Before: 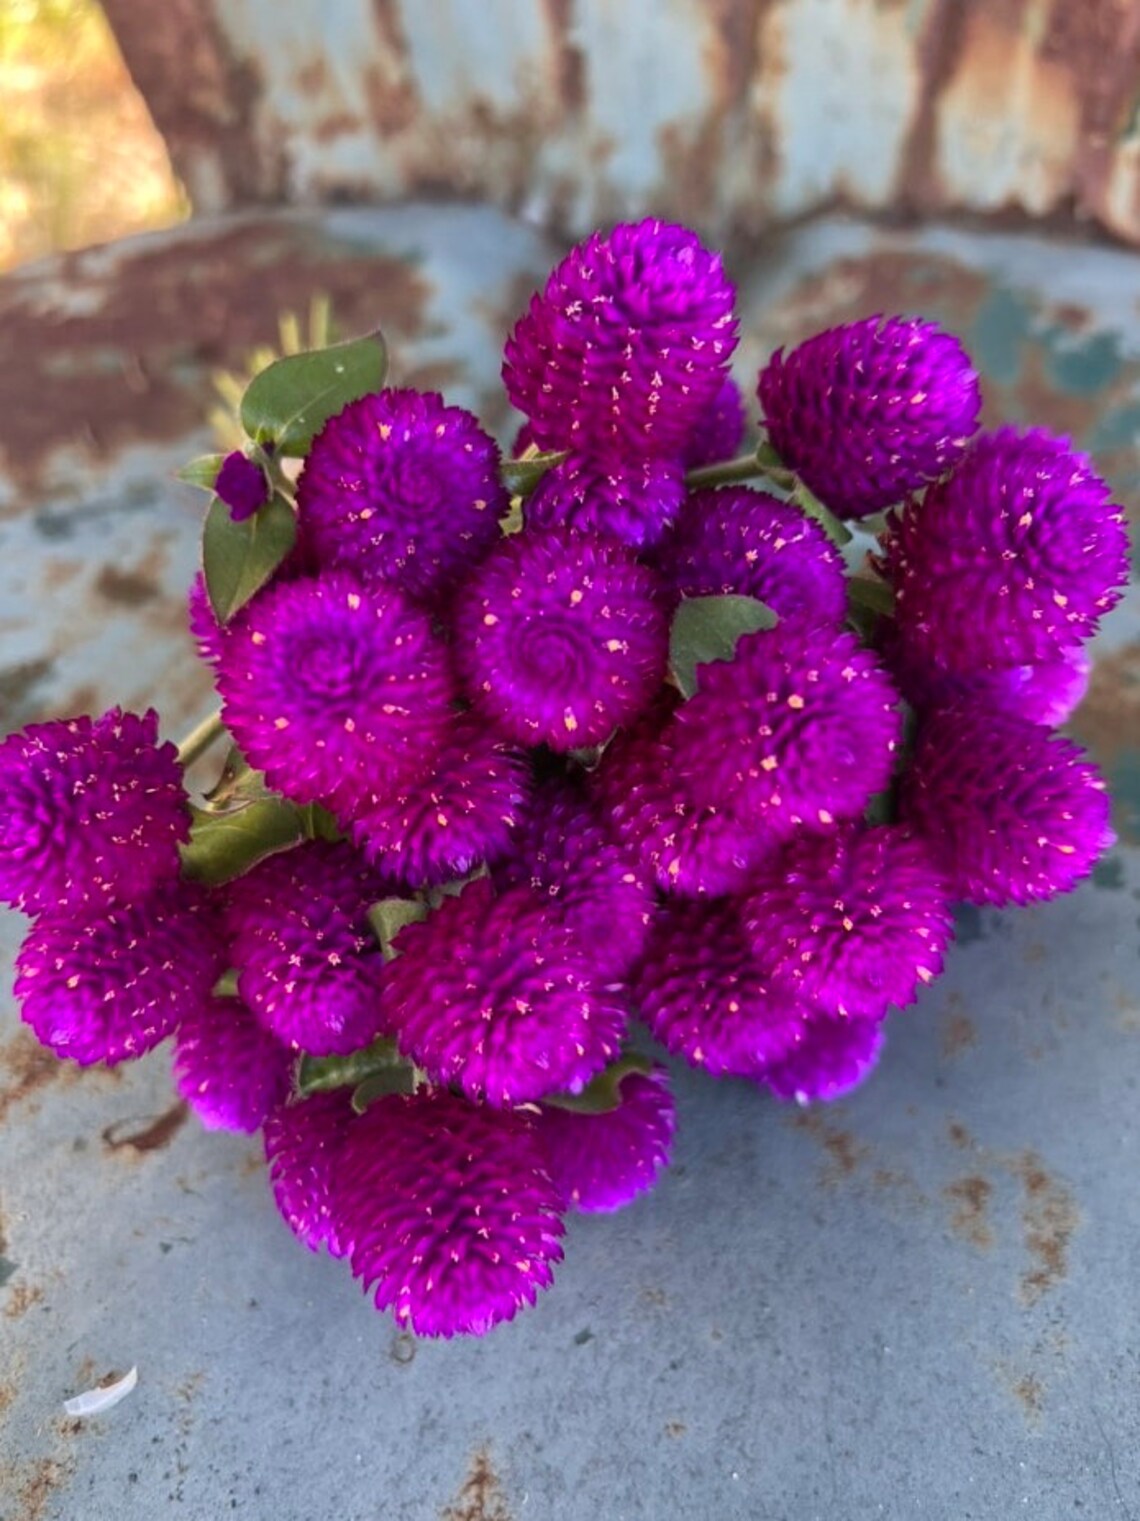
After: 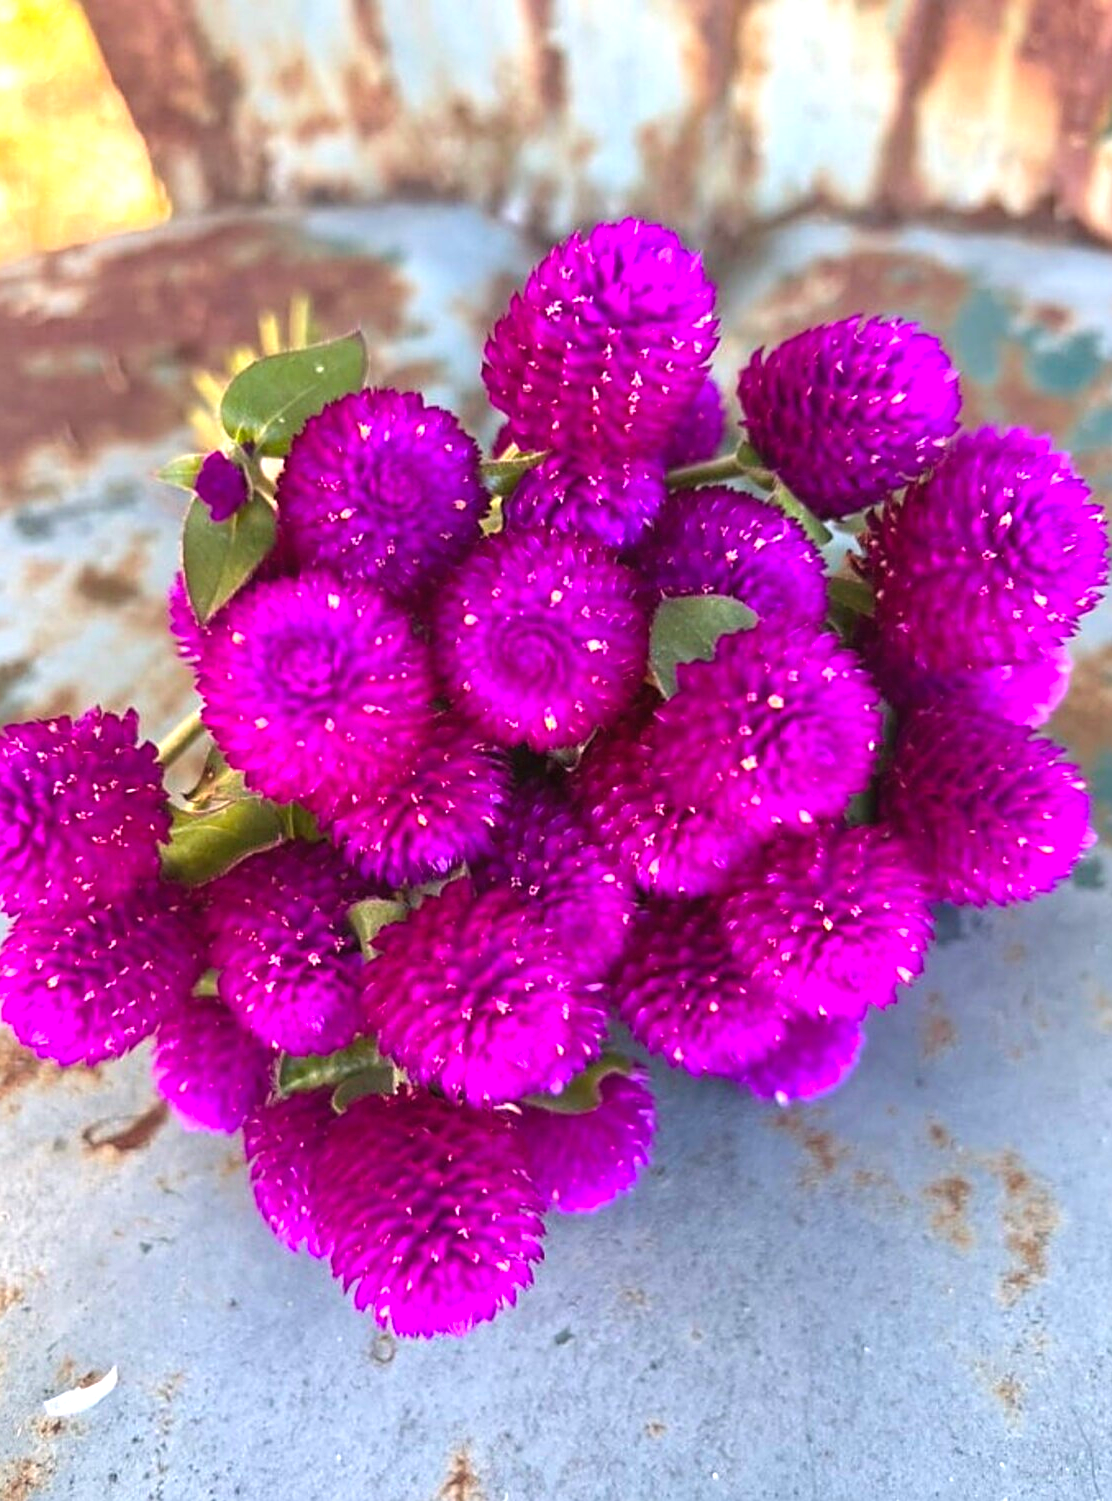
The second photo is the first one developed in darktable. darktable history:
color balance rgb: shadows lift › chroma 2%, shadows lift › hue 50°, power › hue 60°, highlights gain › chroma 1%, highlights gain › hue 60°, global offset › luminance 0.25%, global vibrance 30%
exposure: black level correction 0, exposure 0.9 EV, compensate exposure bias true, compensate highlight preservation false
sharpen: on, module defaults
crop and rotate: left 1.774%, right 0.633%, bottom 1.28%
